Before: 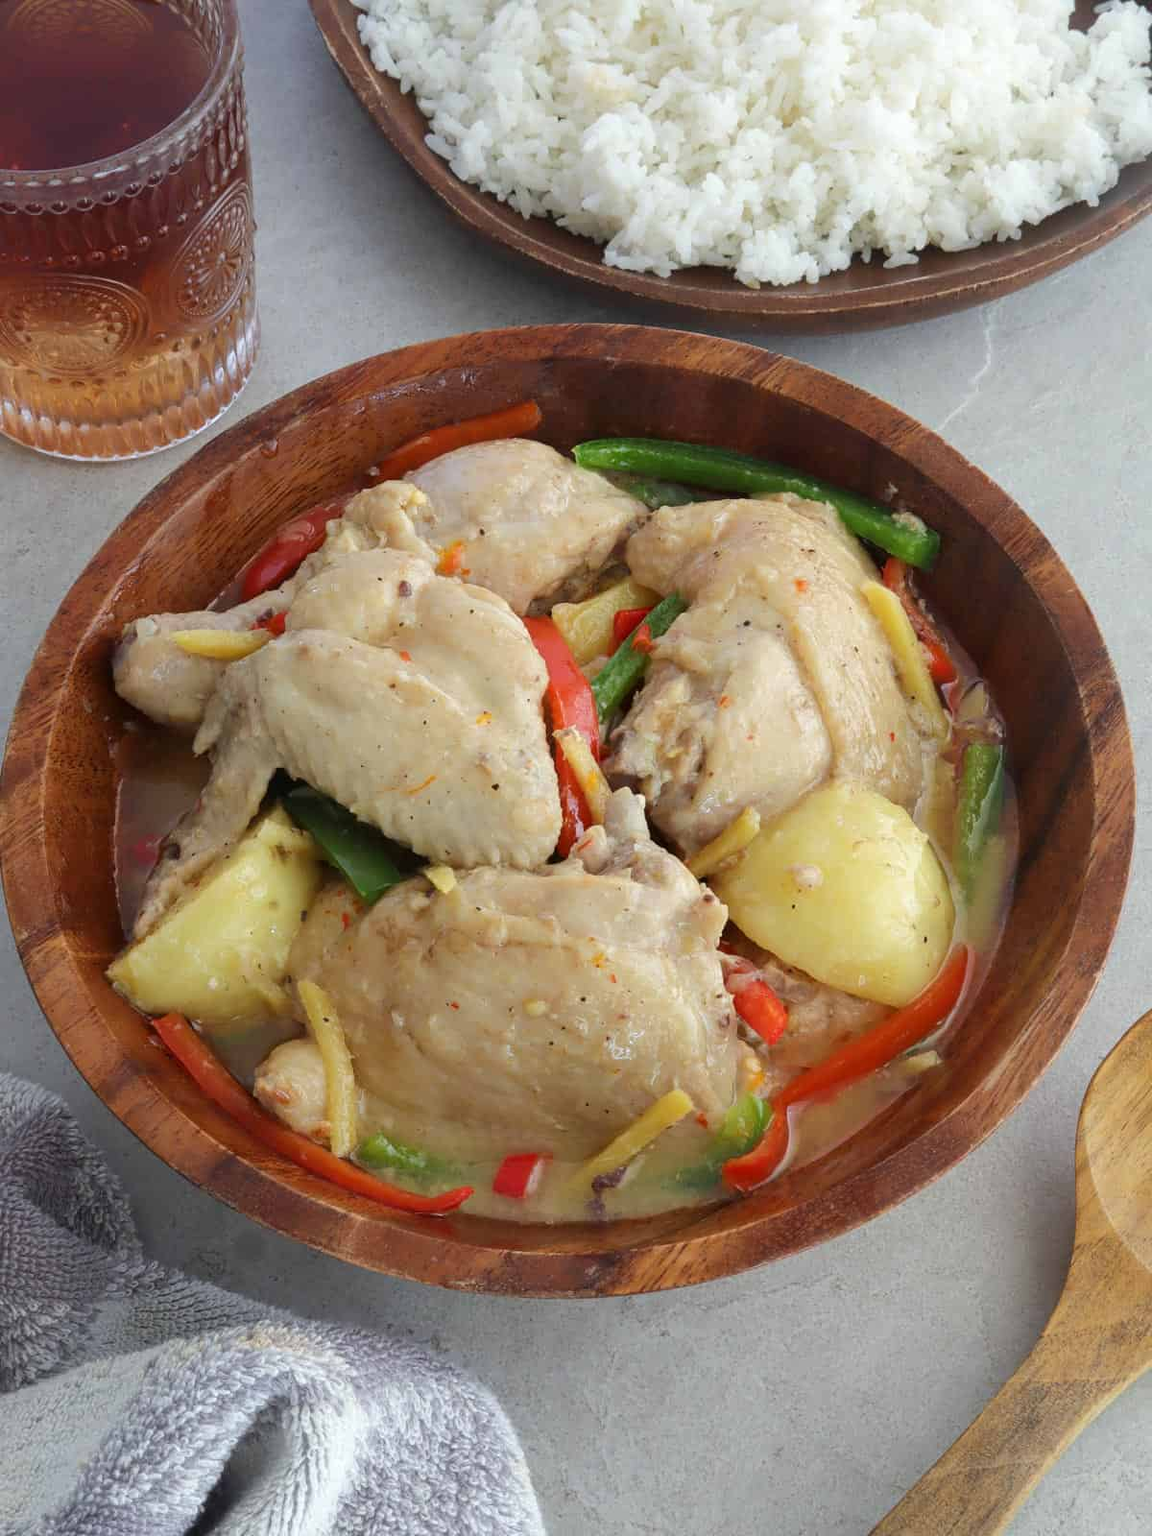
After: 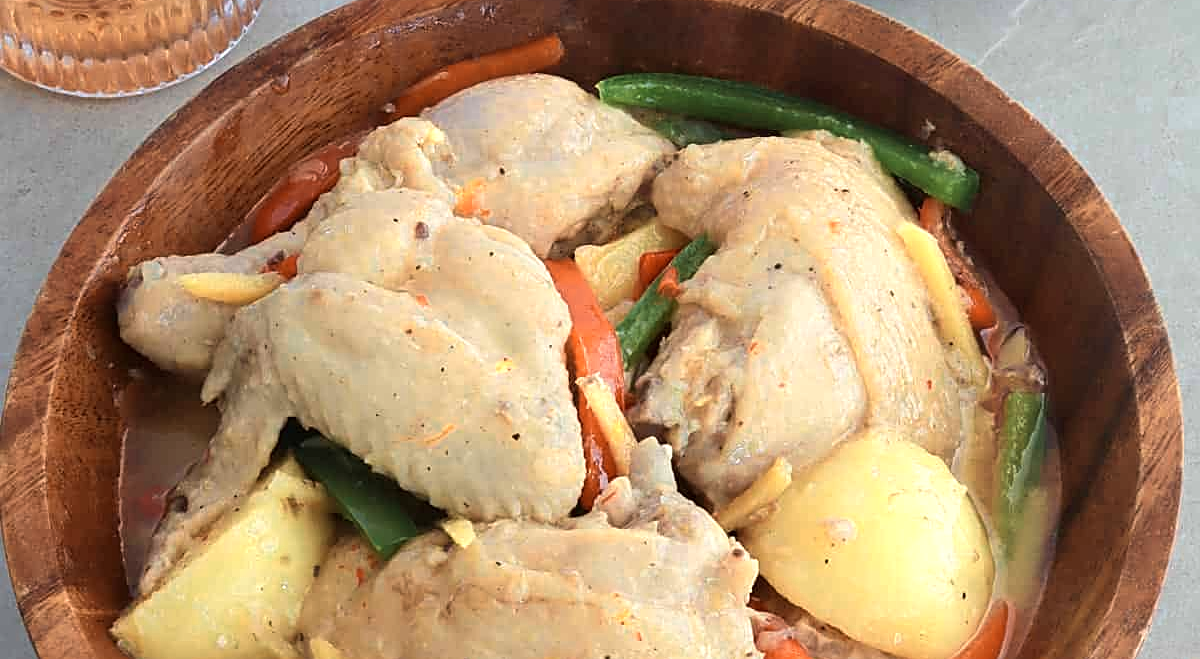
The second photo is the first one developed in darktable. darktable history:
color zones: curves: ch0 [(0.018, 0.548) (0.197, 0.654) (0.425, 0.447) (0.605, 0.658) (0.732, 0.579)]; ch1 [(0.105, 0.531) (0.224, 0.531) (0.386, 0.39) (0.618, 0.456) (0.732, 0.456) (0.956, 0.421)]; ch2 [(0.039, 0.583) (0.215, 0.465) (0.399, 0.544) (0.465, 0.548) (0.614, 0.447) (0.724, 0.43) (0.882, 0.623) (0.956, 0.632)]
velvia: on, module defaults
crop and rotate: top 23.955%, bottom 34.843%
contrast brightness saturation: saturation -0.049
sharpen: on, module defaults
